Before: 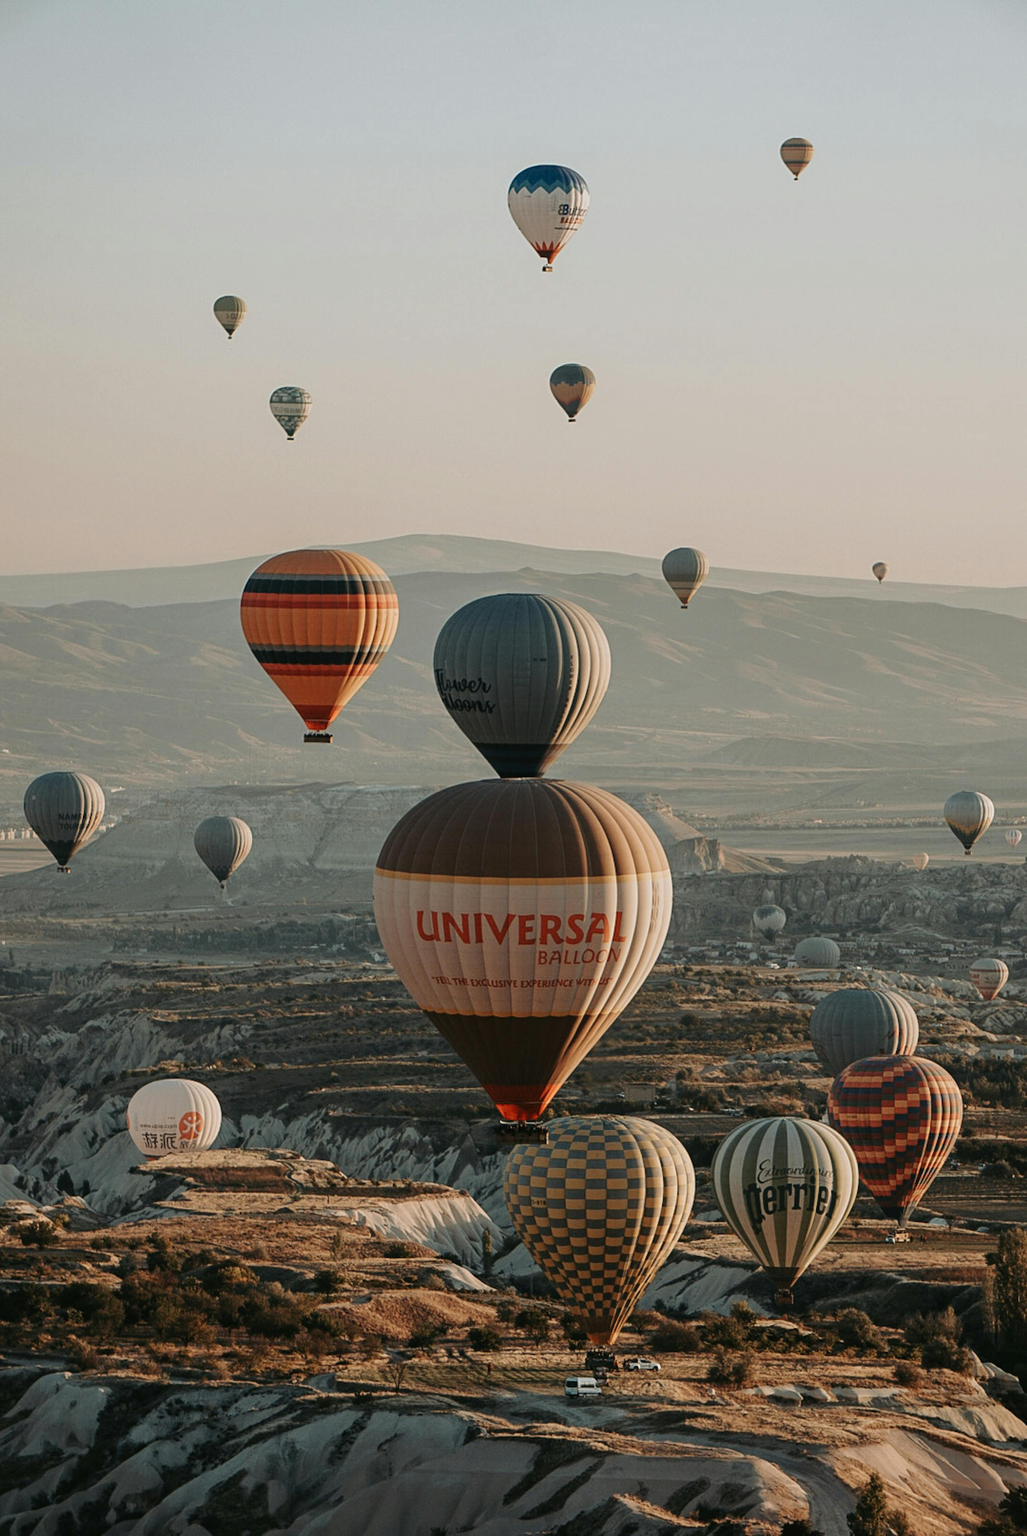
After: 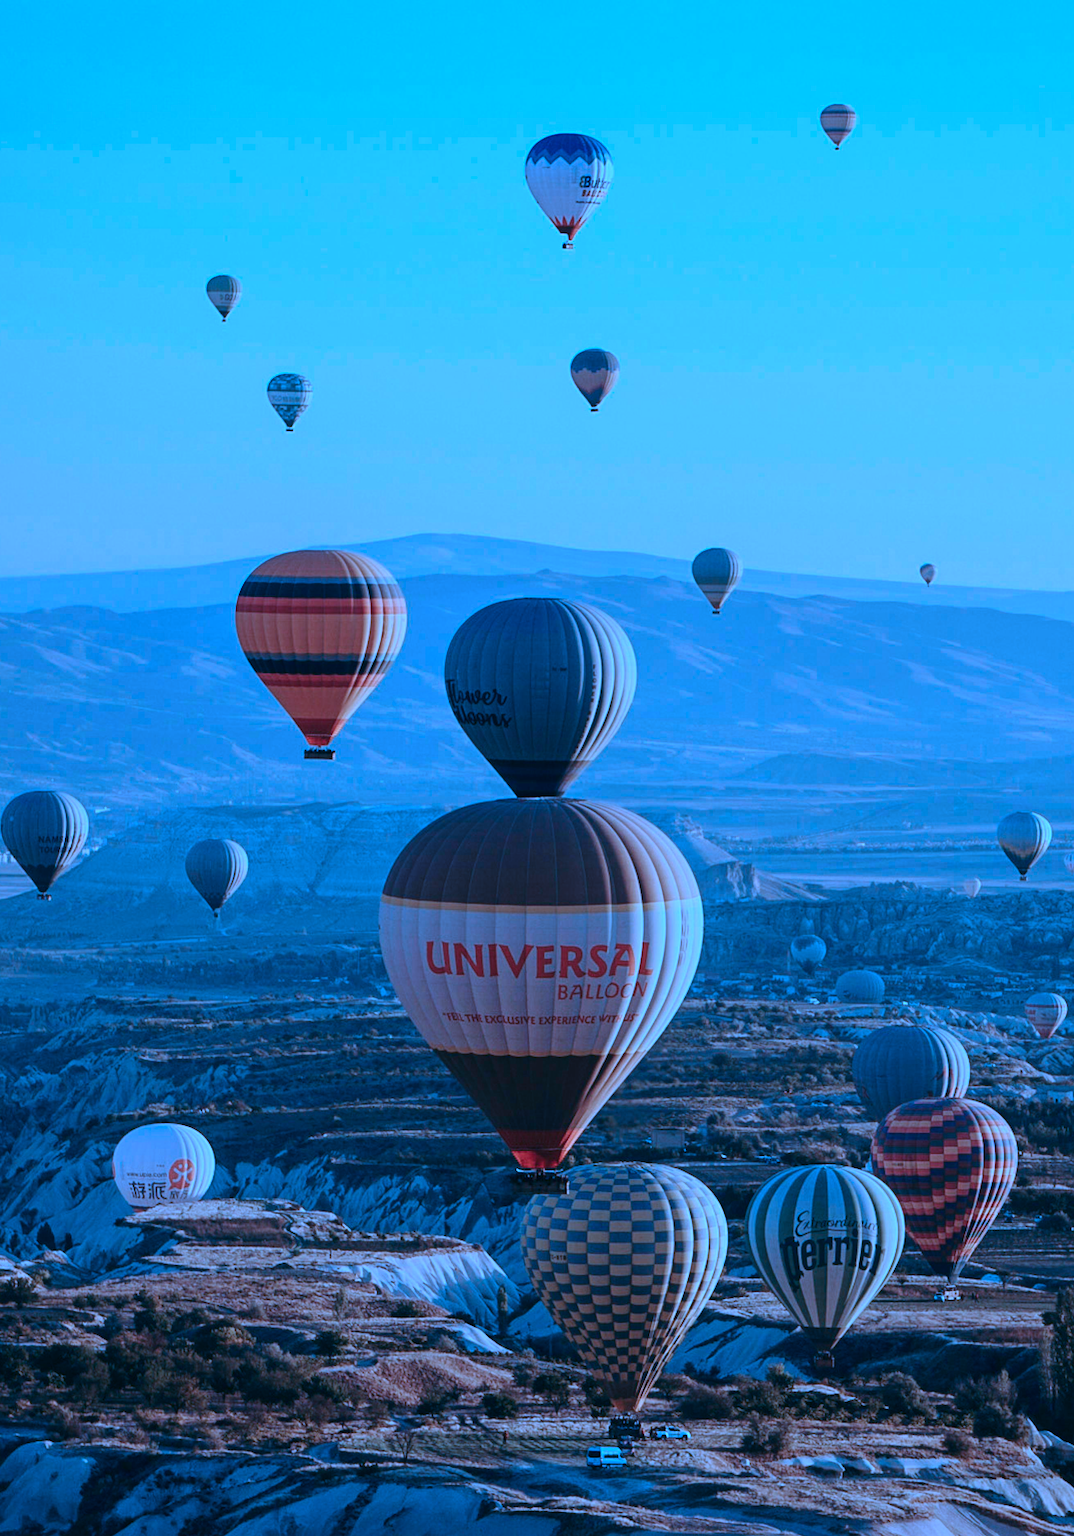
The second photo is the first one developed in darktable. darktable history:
color calibration: output R [0.946, 0.065, -0.013, 0], output G [-0.246, 1.264, -0.017, 0], output B [0.046, -0.098, 1.05, 0], illuminant as shot in camera, x 0.483, y 0.43, temperature 2441.88 K, clip negative RGB from gamut false
crop: left 2.275%, top 2.752%, right 1.103%, bottom 4.934%
